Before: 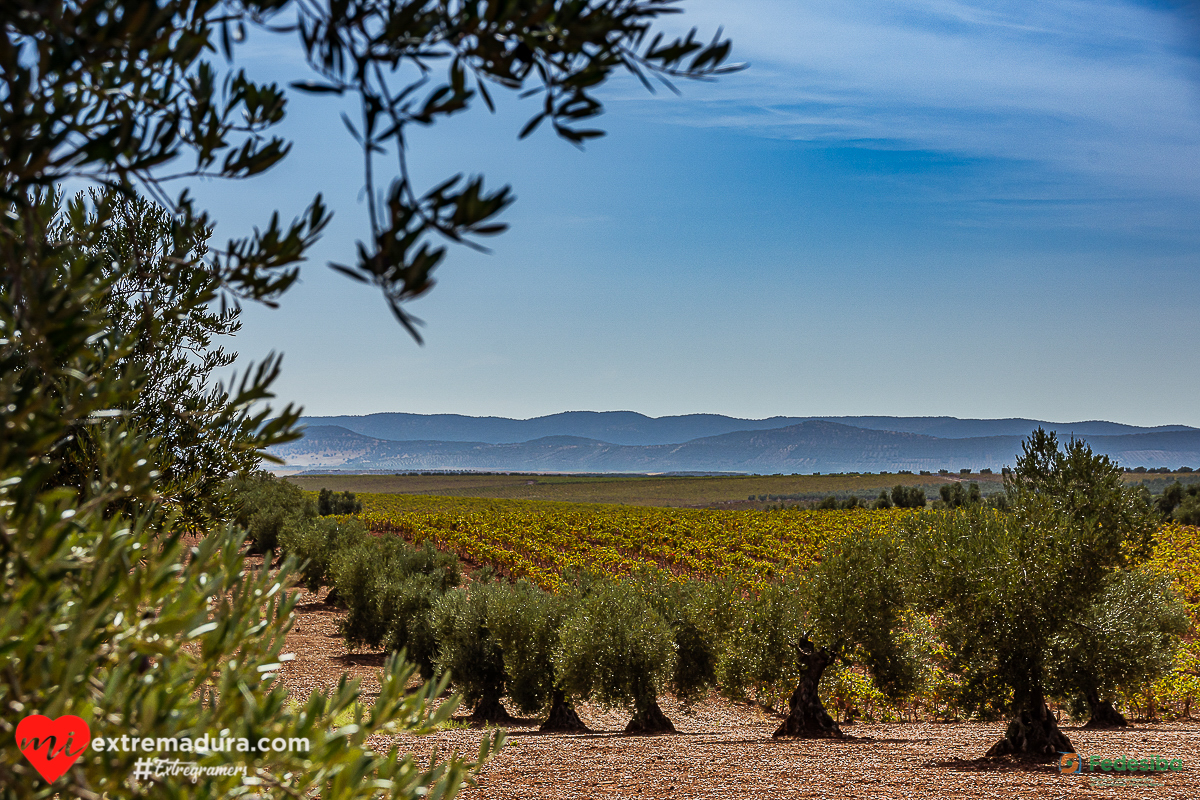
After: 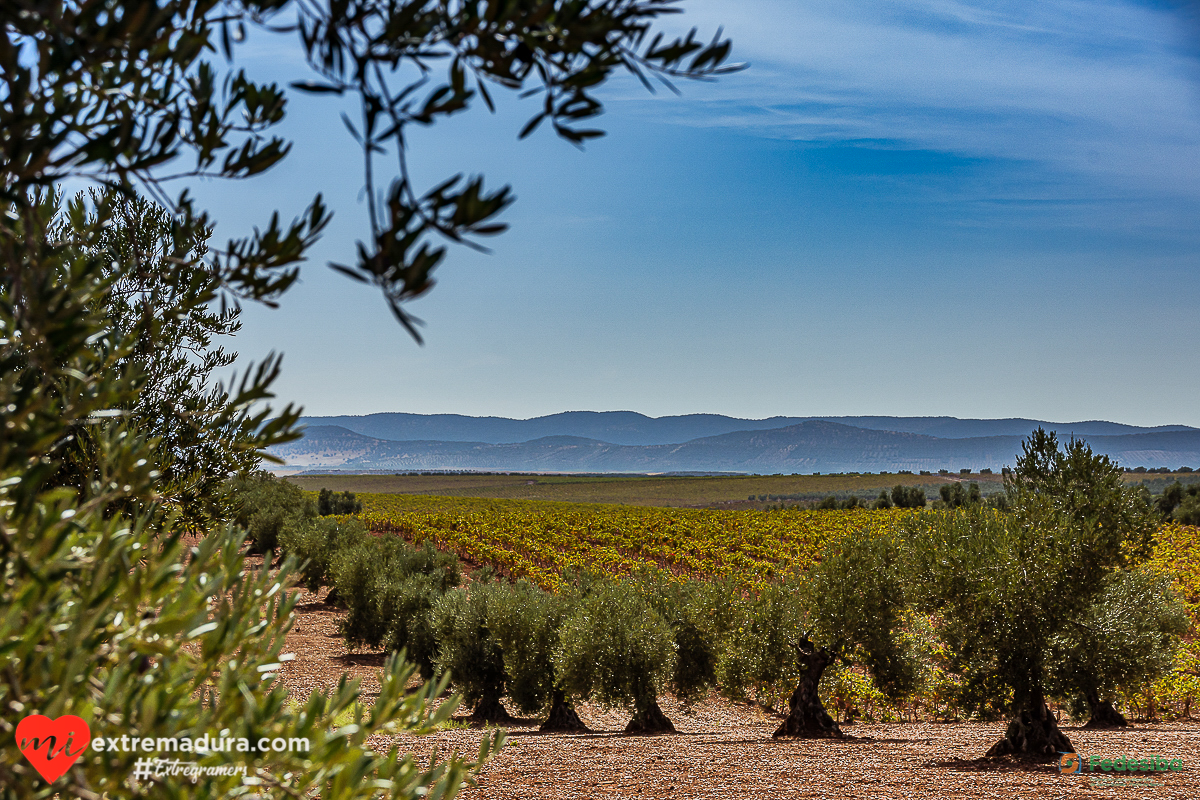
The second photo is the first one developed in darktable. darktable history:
shadows and highlights: radius 108.31, shadows 45.92, highlights -67.57, low approximation 0.01, soften with gaussian
